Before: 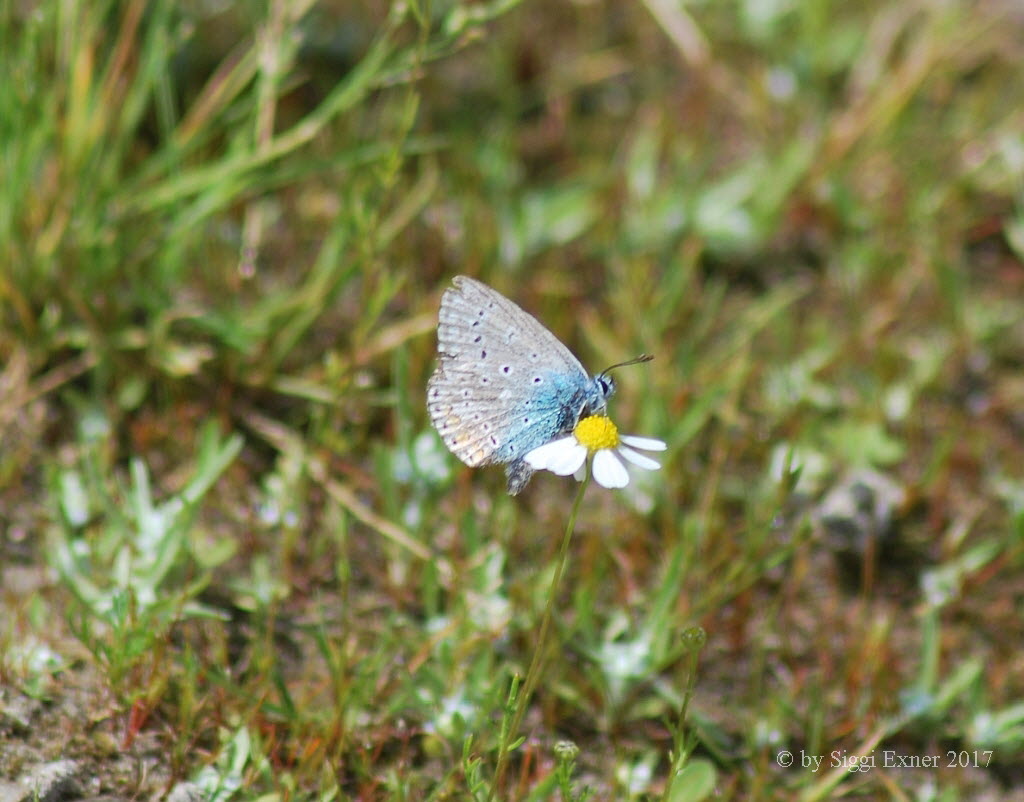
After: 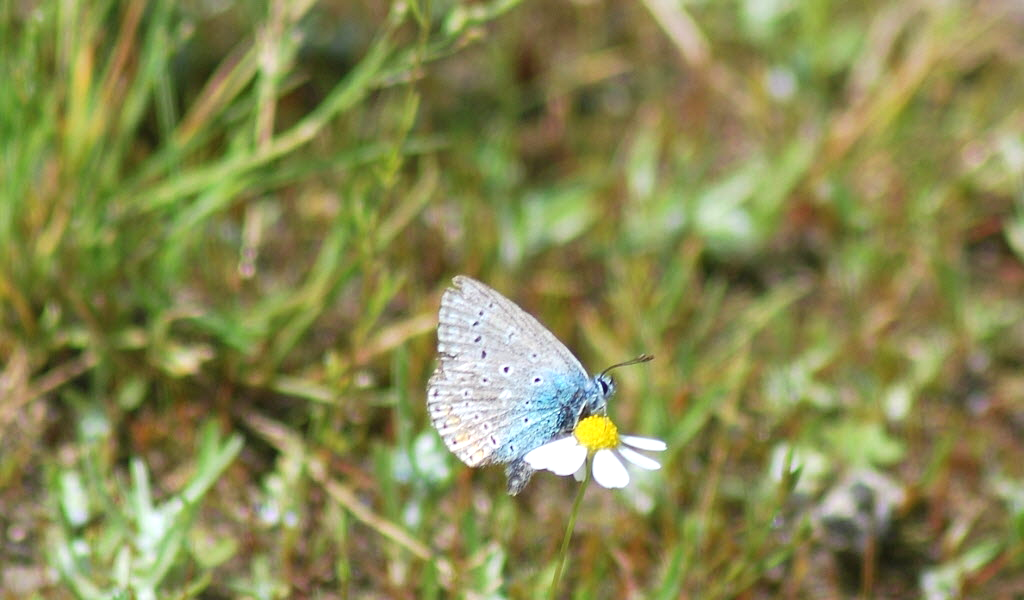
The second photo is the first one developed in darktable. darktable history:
exposure: exposure 0.367 EV, compensate highlight preservation false
crop: bottom 24.967%
